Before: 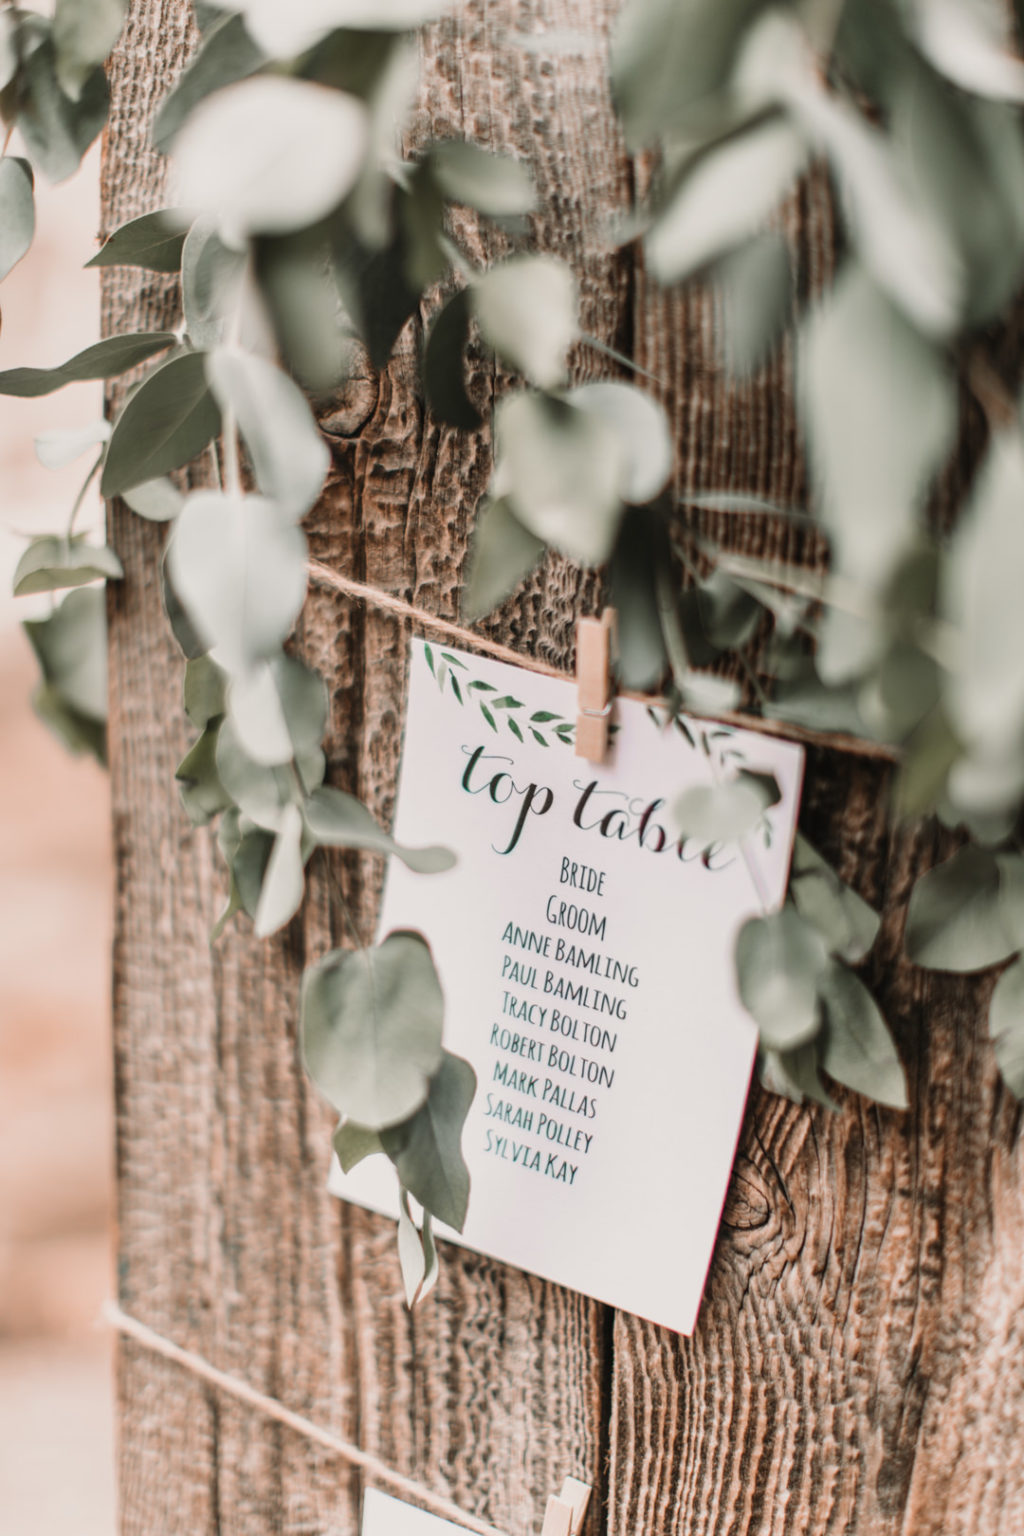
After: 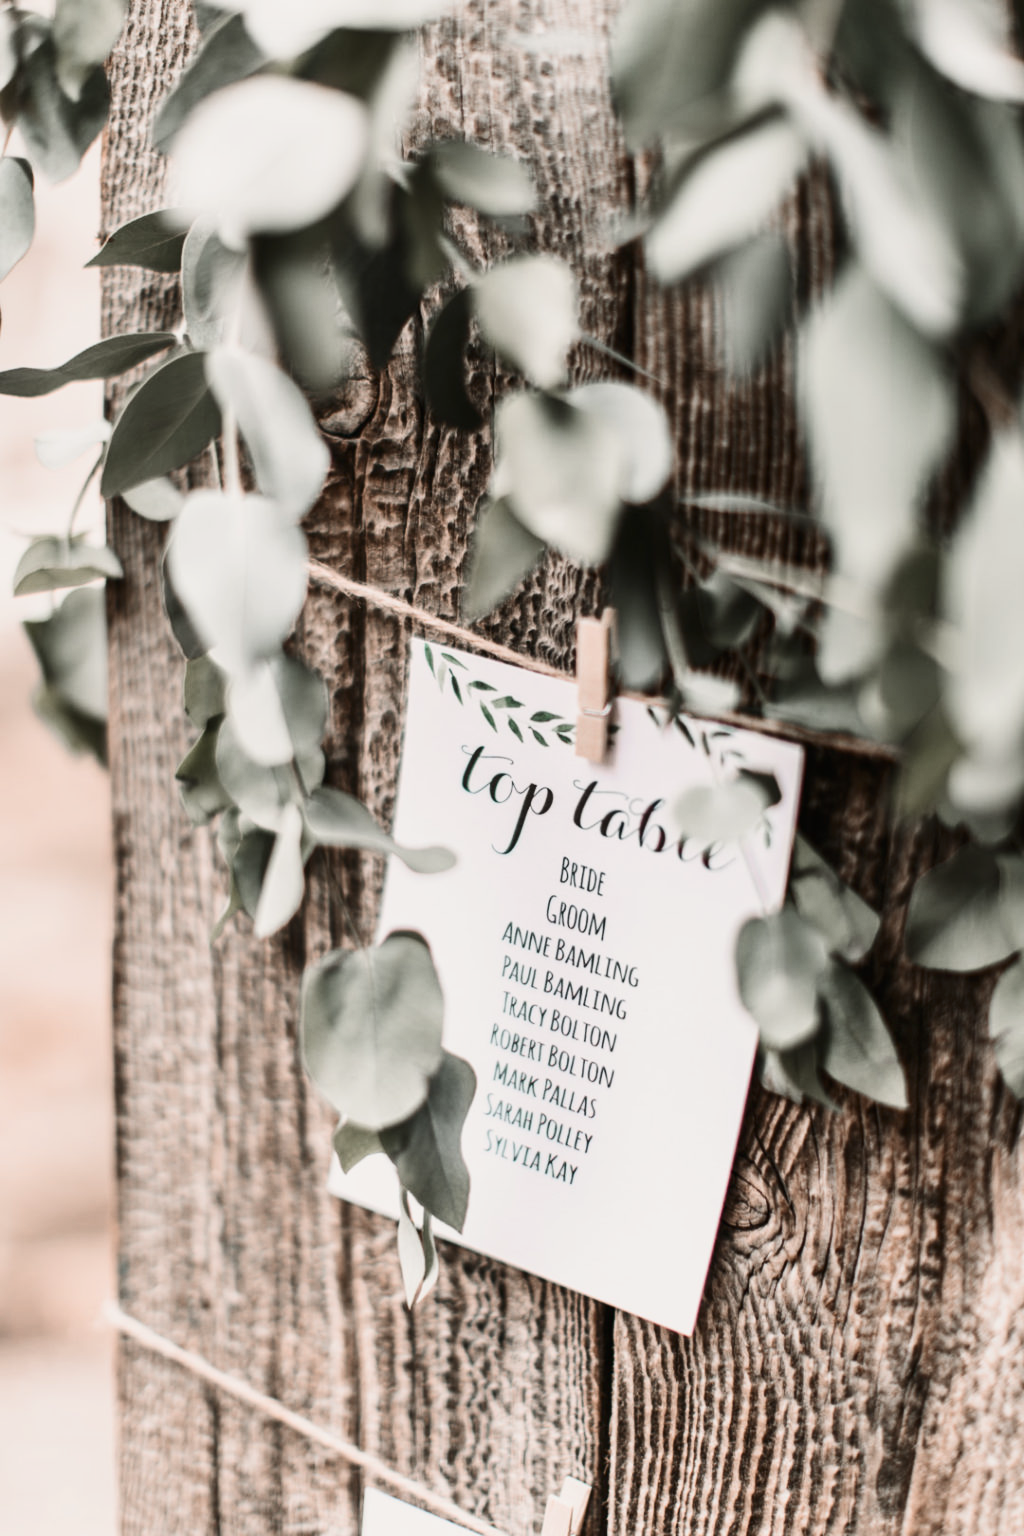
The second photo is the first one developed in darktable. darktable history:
sharpen: radius 2.883, amount 0.868, threshold 47.523
contrast brightness saturation: contrast 0.25, saturation -0.31
